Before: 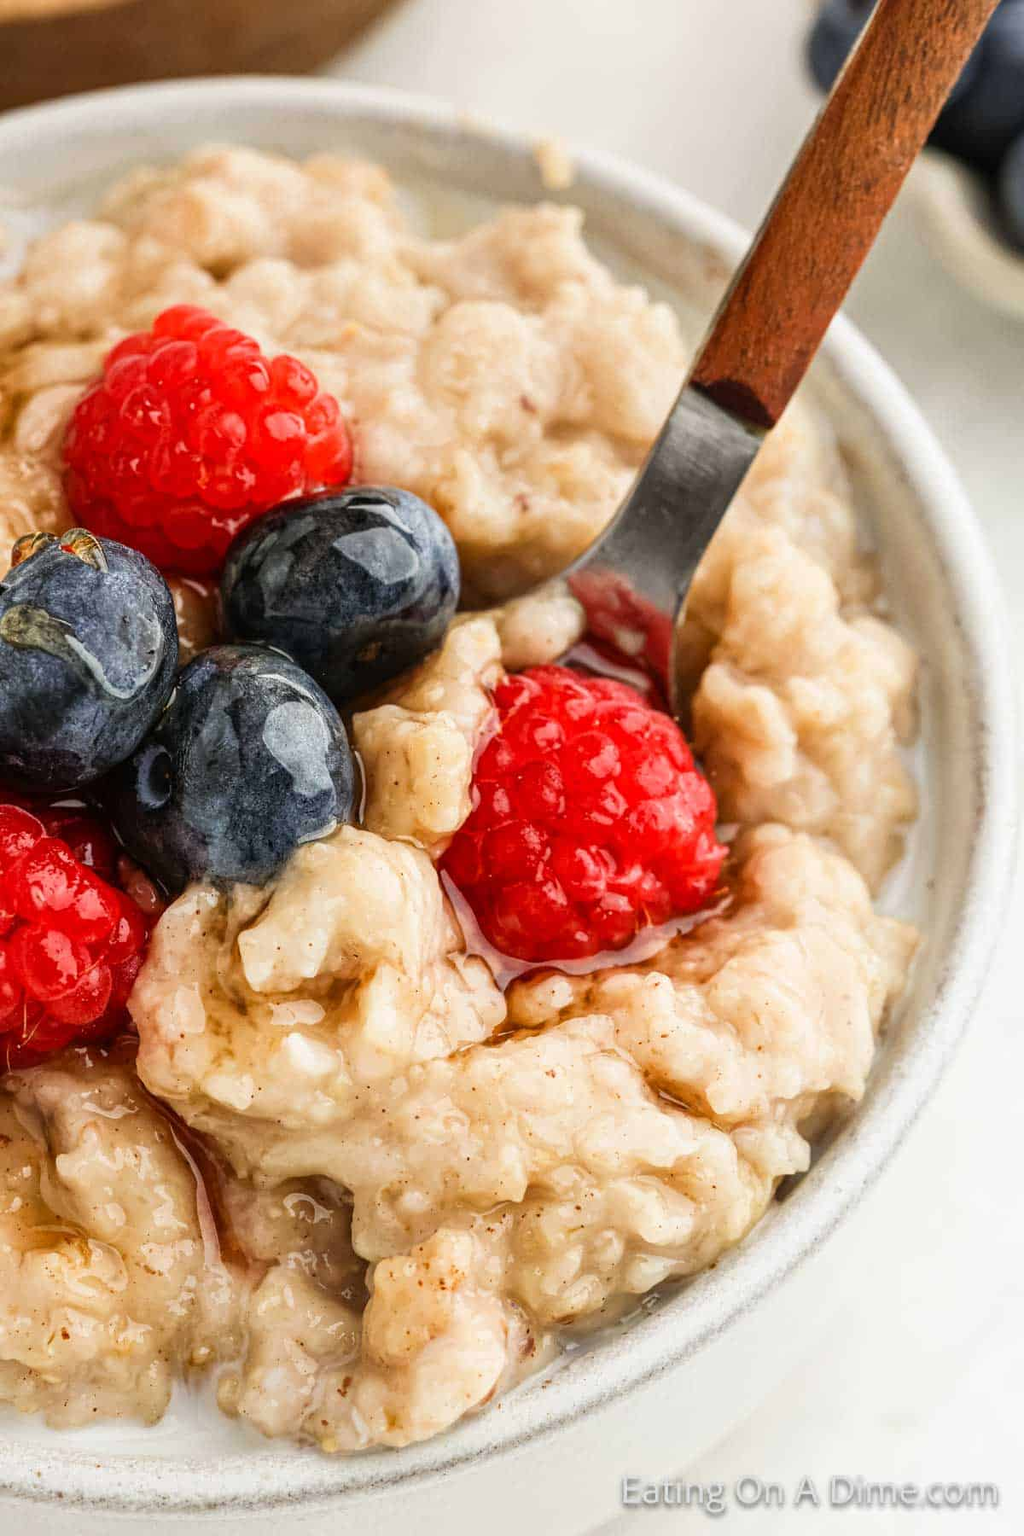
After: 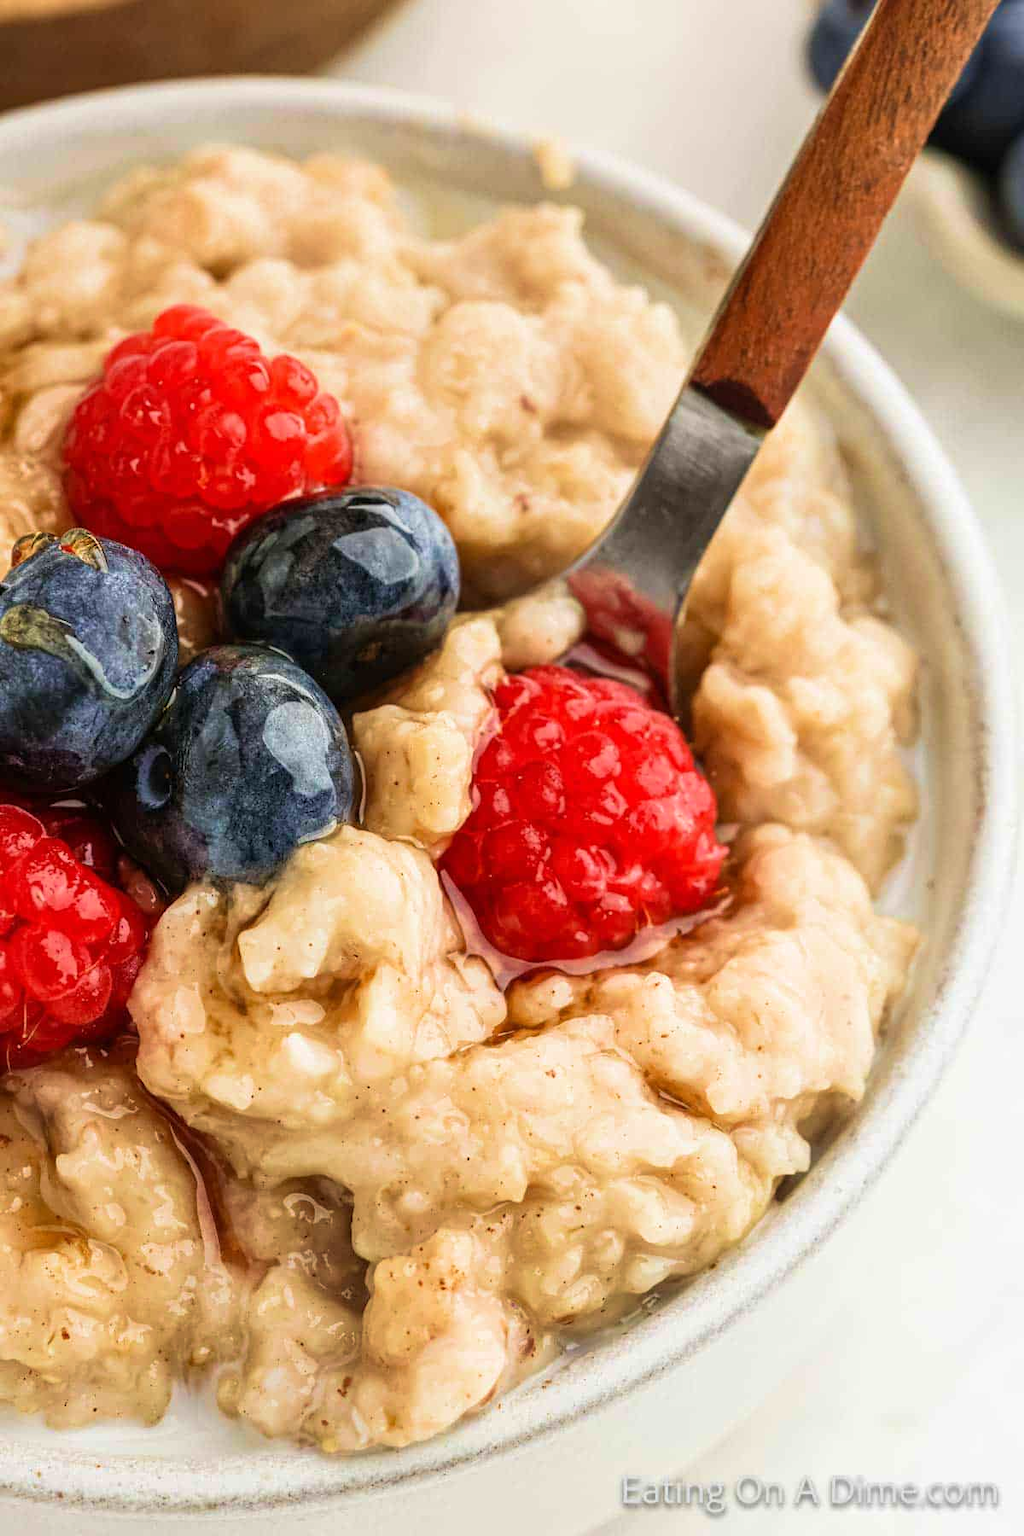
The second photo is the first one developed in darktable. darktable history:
velvia: strength 45.5%
